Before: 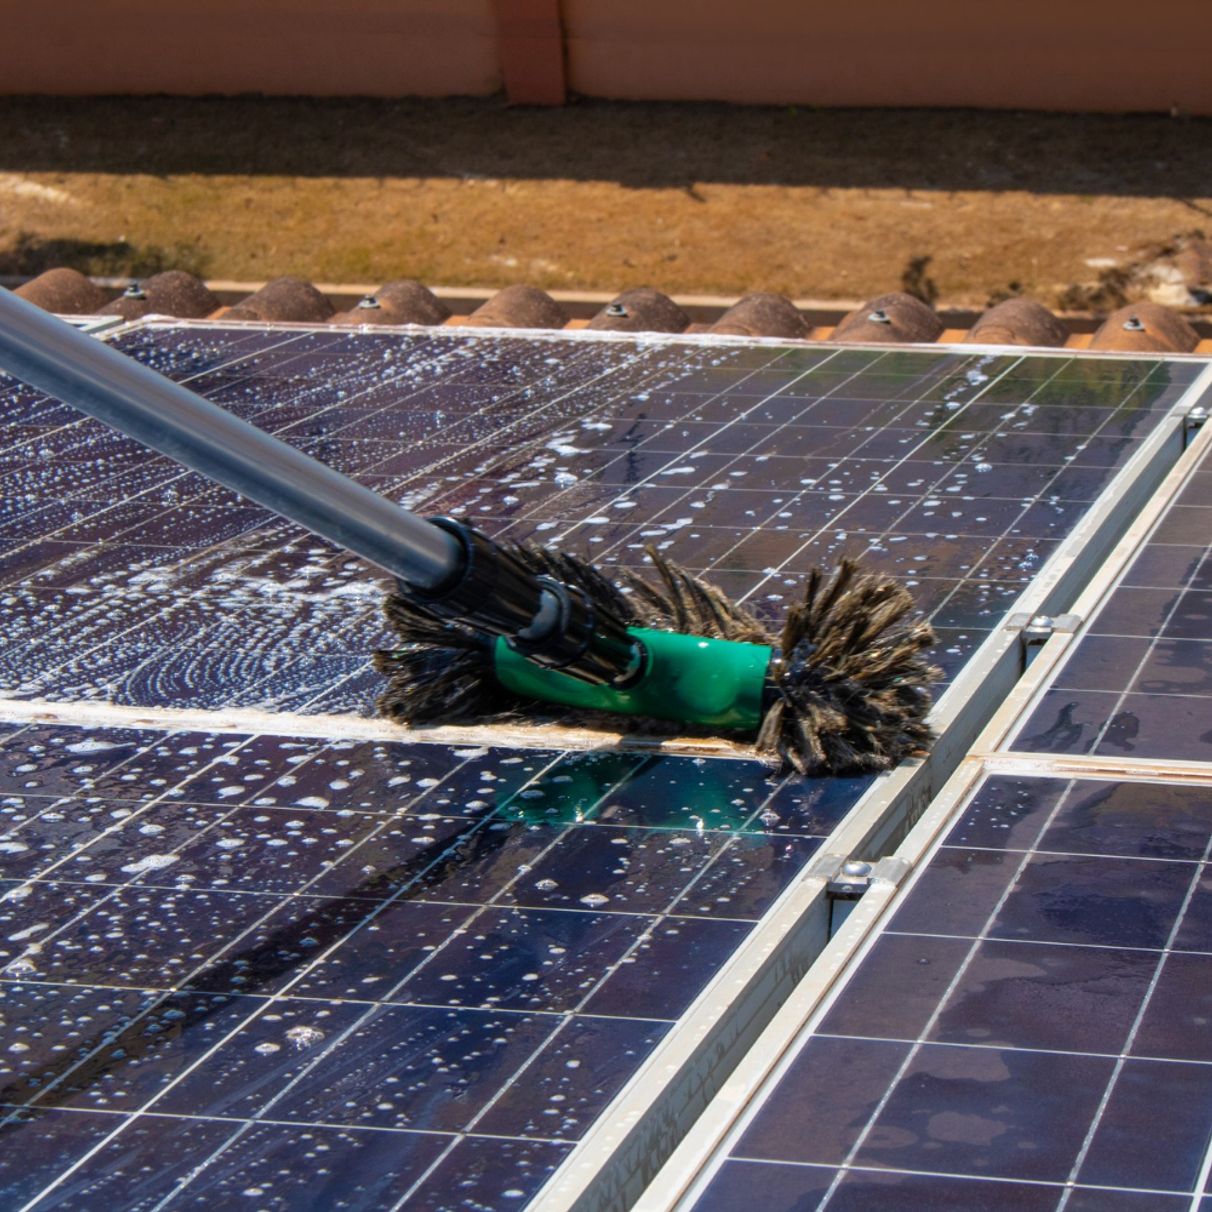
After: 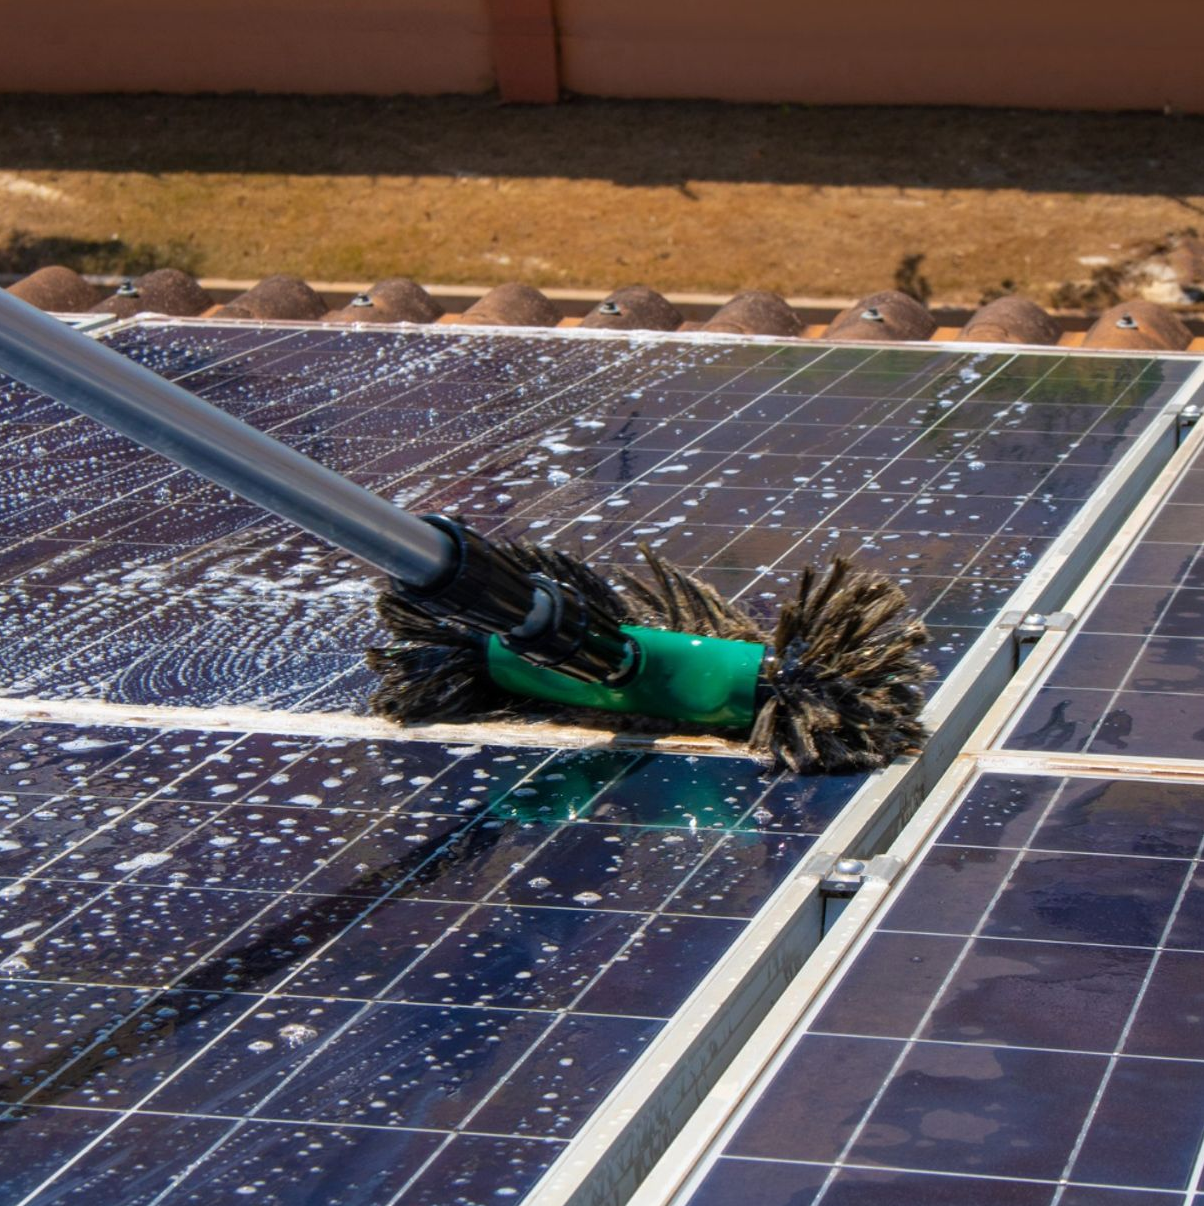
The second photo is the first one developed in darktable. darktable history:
crop and rotate: left 0.614%, top 0.179%, bottom 0.309%
exposure: exposure 0 EV, compensate highlight preservation false
